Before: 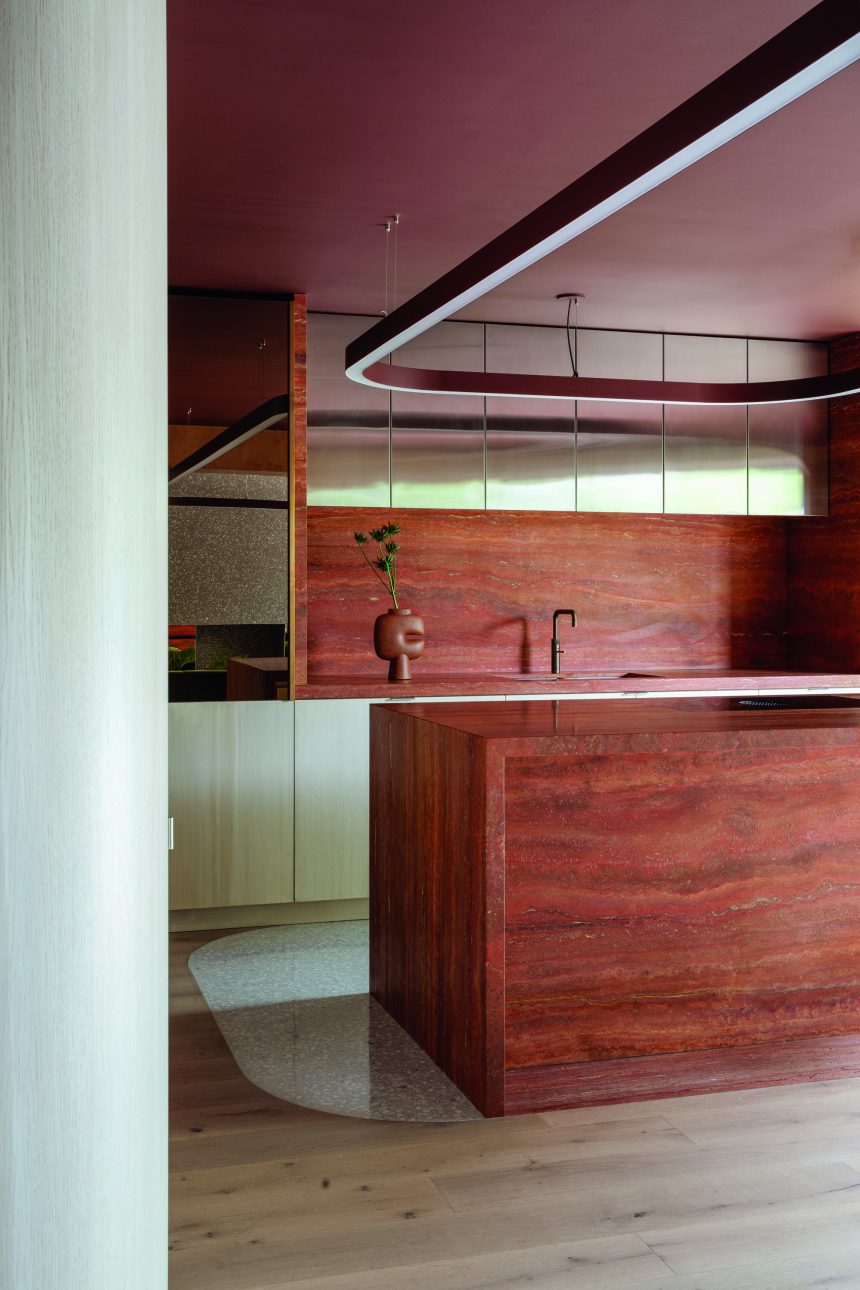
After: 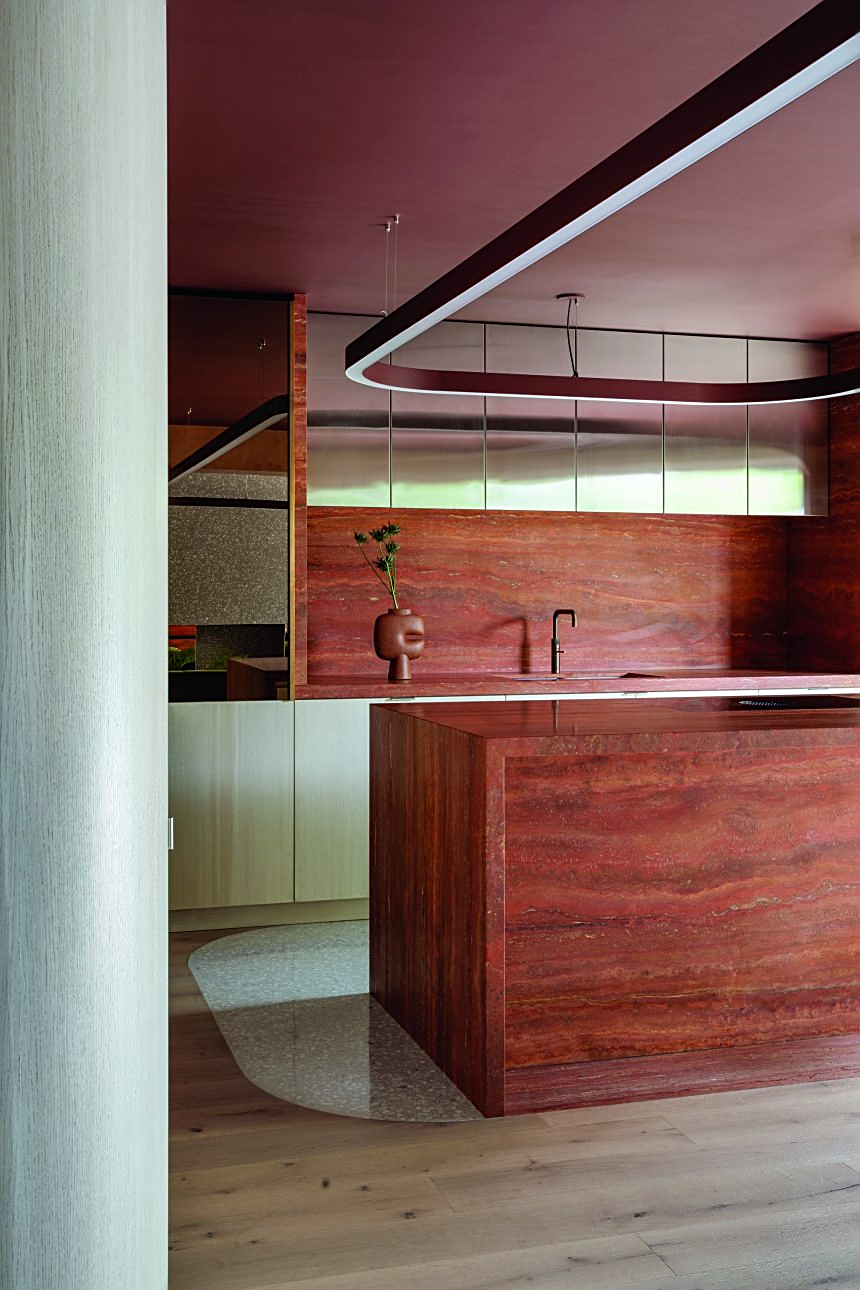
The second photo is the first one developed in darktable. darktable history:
sharpen: on, module defaults
shadows and highlights: shadows 20.91, highlights -82.73, soften with gaussian
